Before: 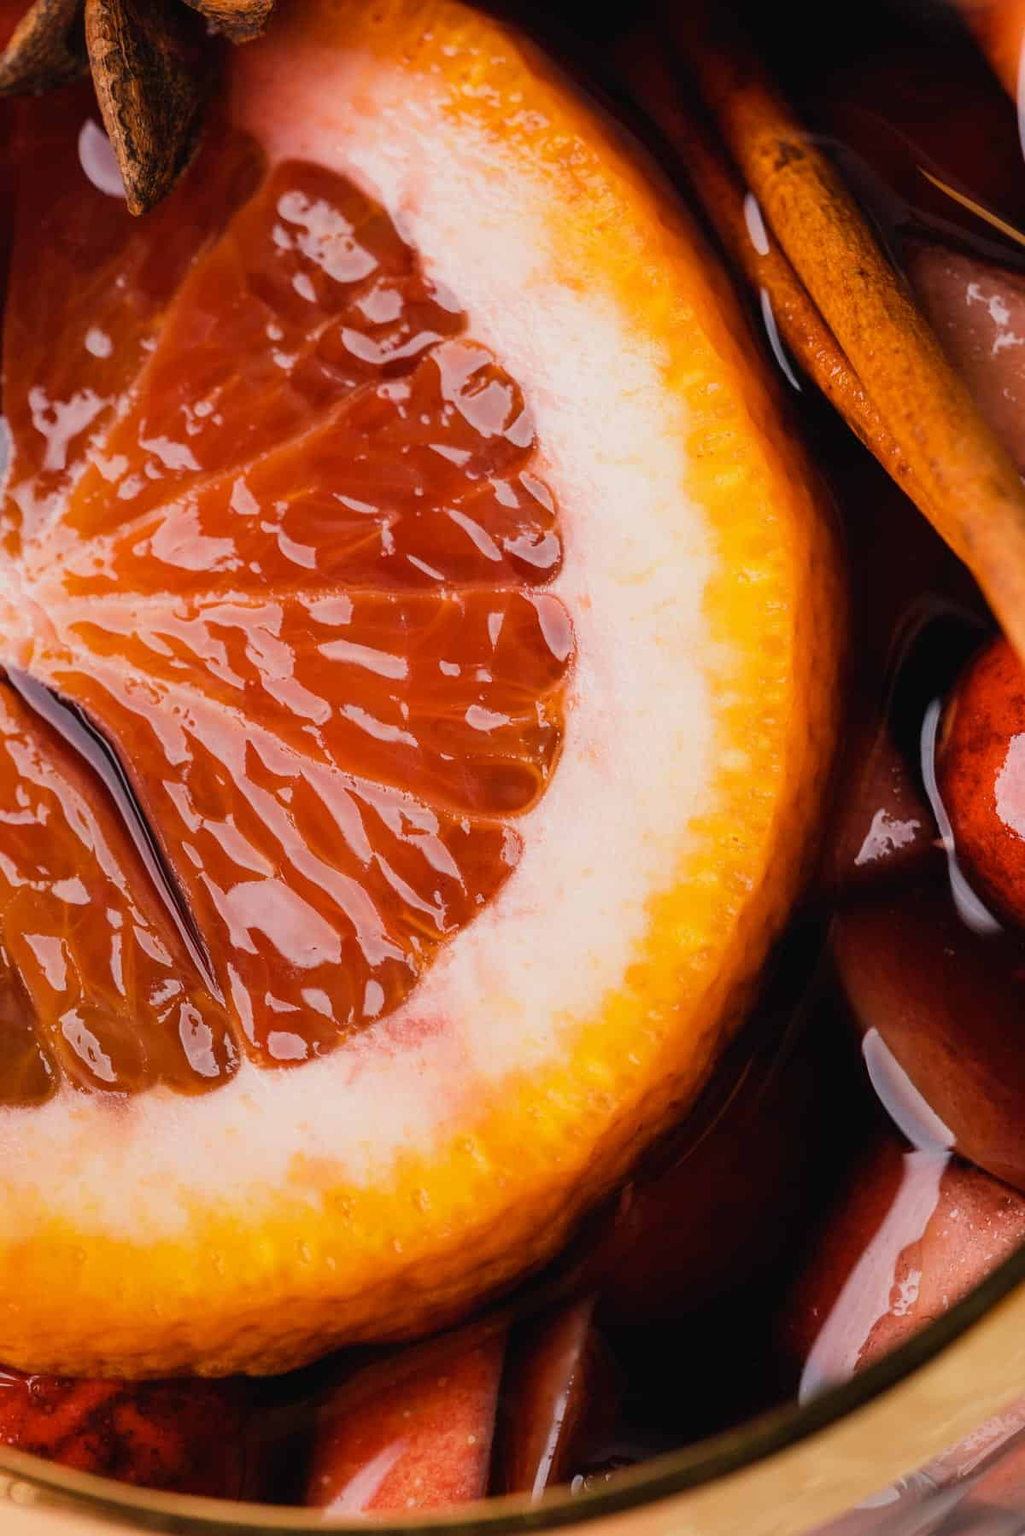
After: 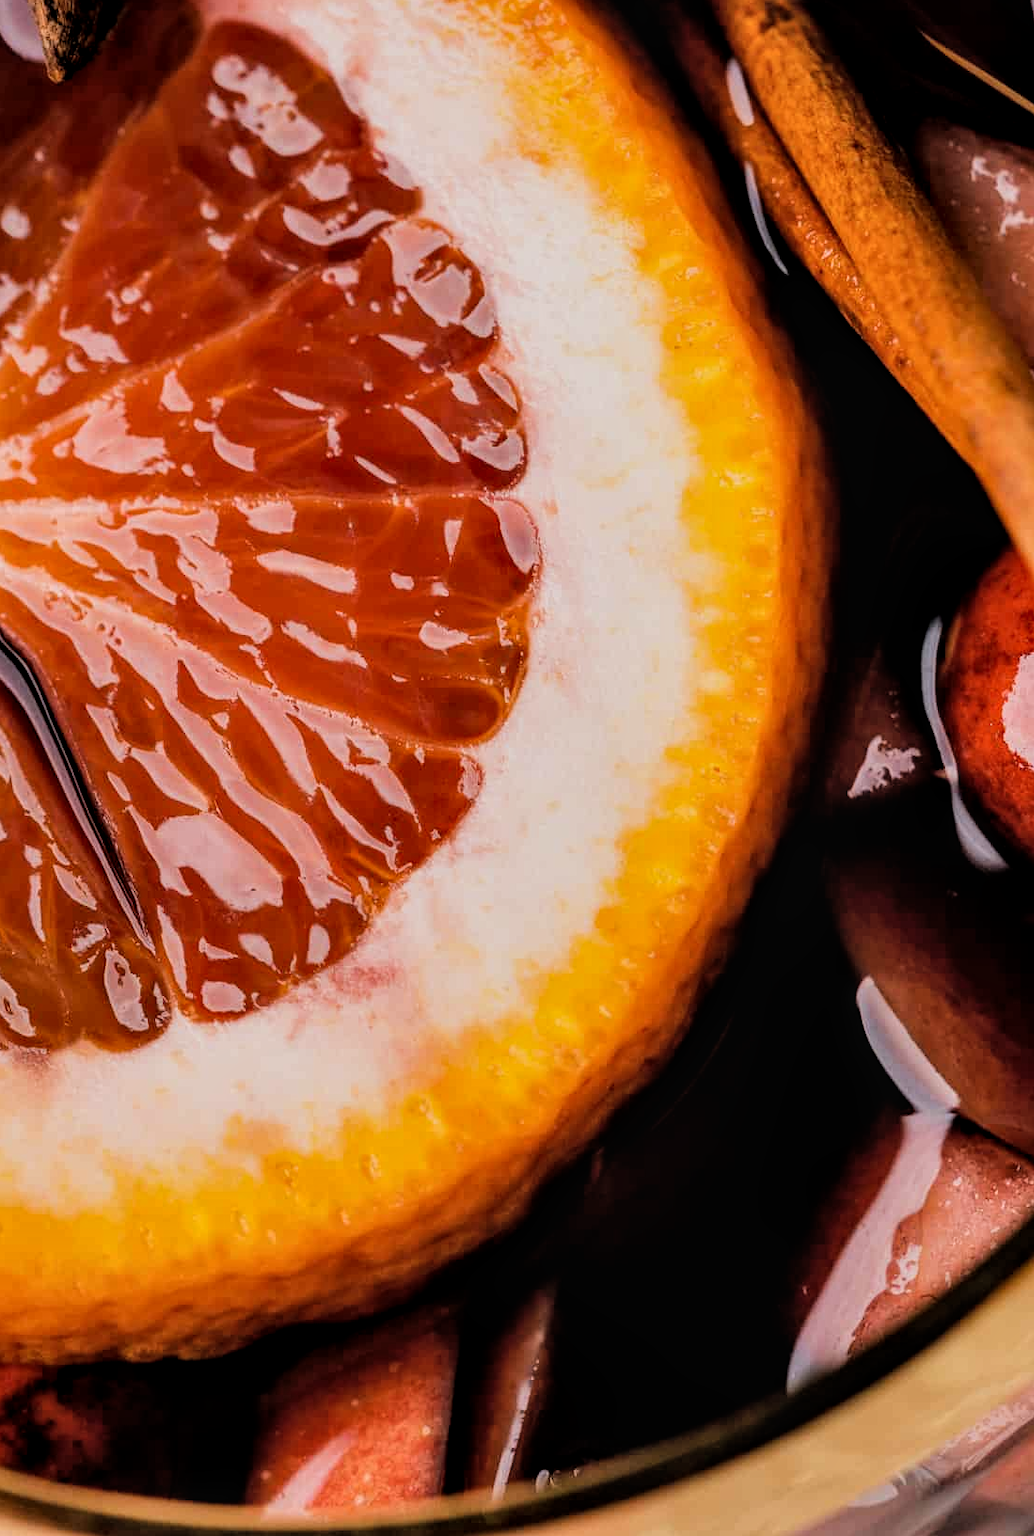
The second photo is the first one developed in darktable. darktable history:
crop and rotate: left 8.262%, top 9.226%
filmic rgb: black relative exposure -5 EV, white relative exposure 3.2 EV, hardness 3.42, contrast 1.2, highlights saturation mix -50%
local contrast: on, module defaults
shadows and highlights: shadows 25, highlights -48, soften with gaussian
